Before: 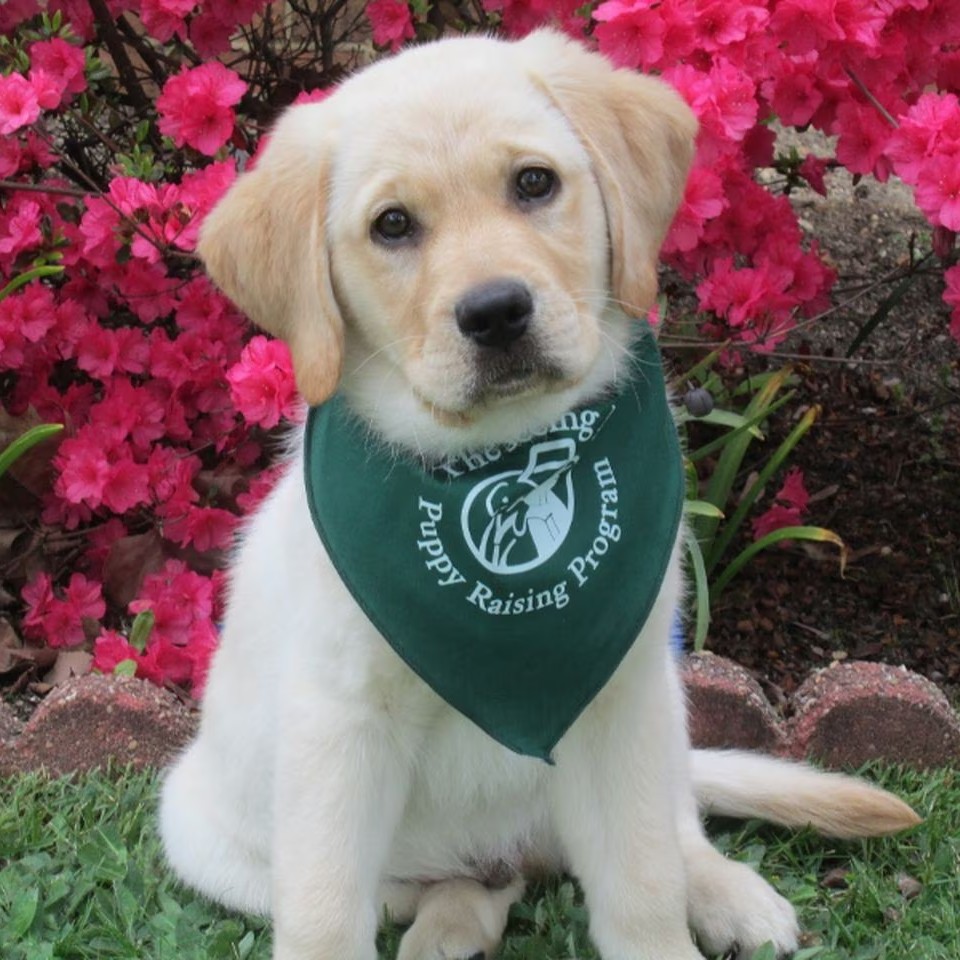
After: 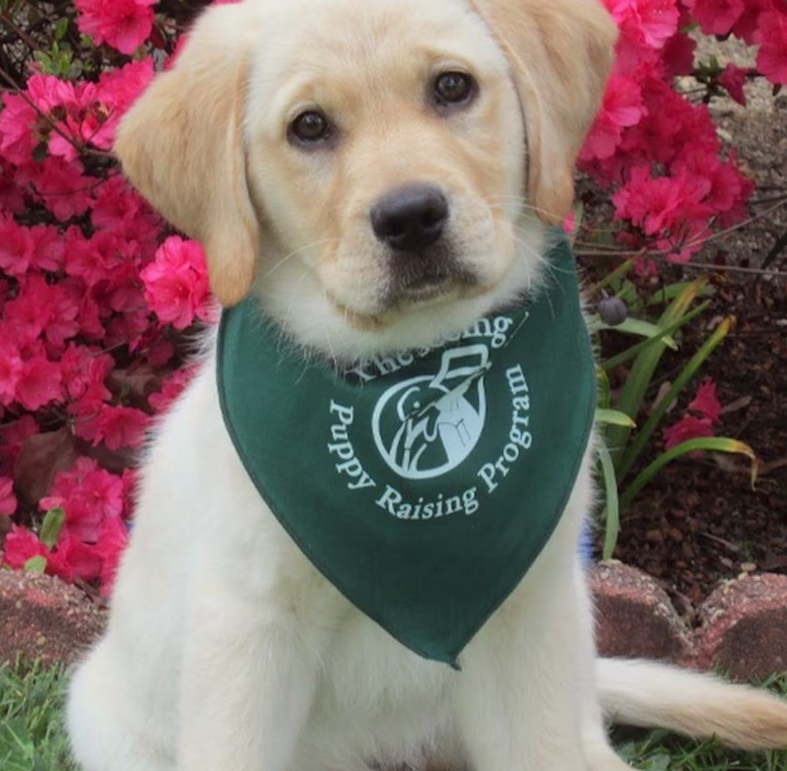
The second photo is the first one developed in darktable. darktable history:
shadows and highlights: shadows 25, highlights -25
rotate and perspective: rotation -2.12°, lens shift (vertical) 0.009, lens shift (horizontal) -0.008, automatic cropping original format, crop left 0.036, crop right 0.964, crop top 0.05, crop bottom 0.959
crop and rotate: angle -3.27°, left 5.211%, top 5.211%, right 4.607%, bottom 4.607%
color correction: highlights a* -0.95, highlights b* 4.5, shadows a* 3.55
